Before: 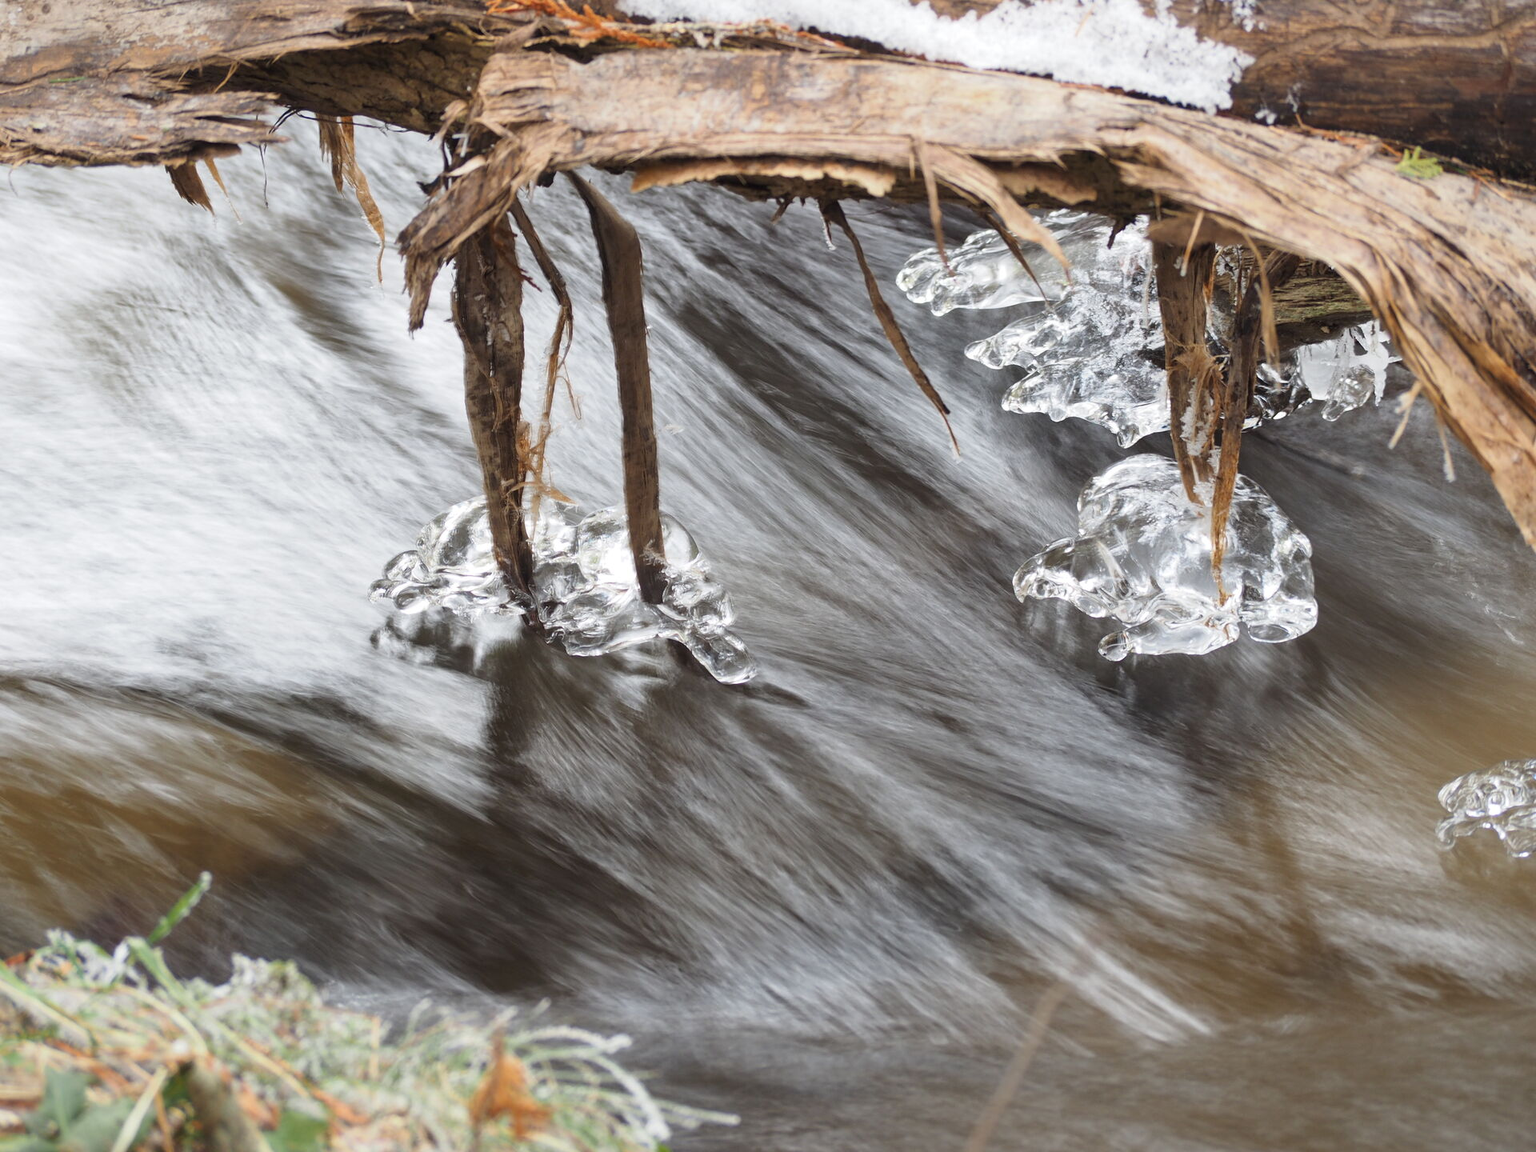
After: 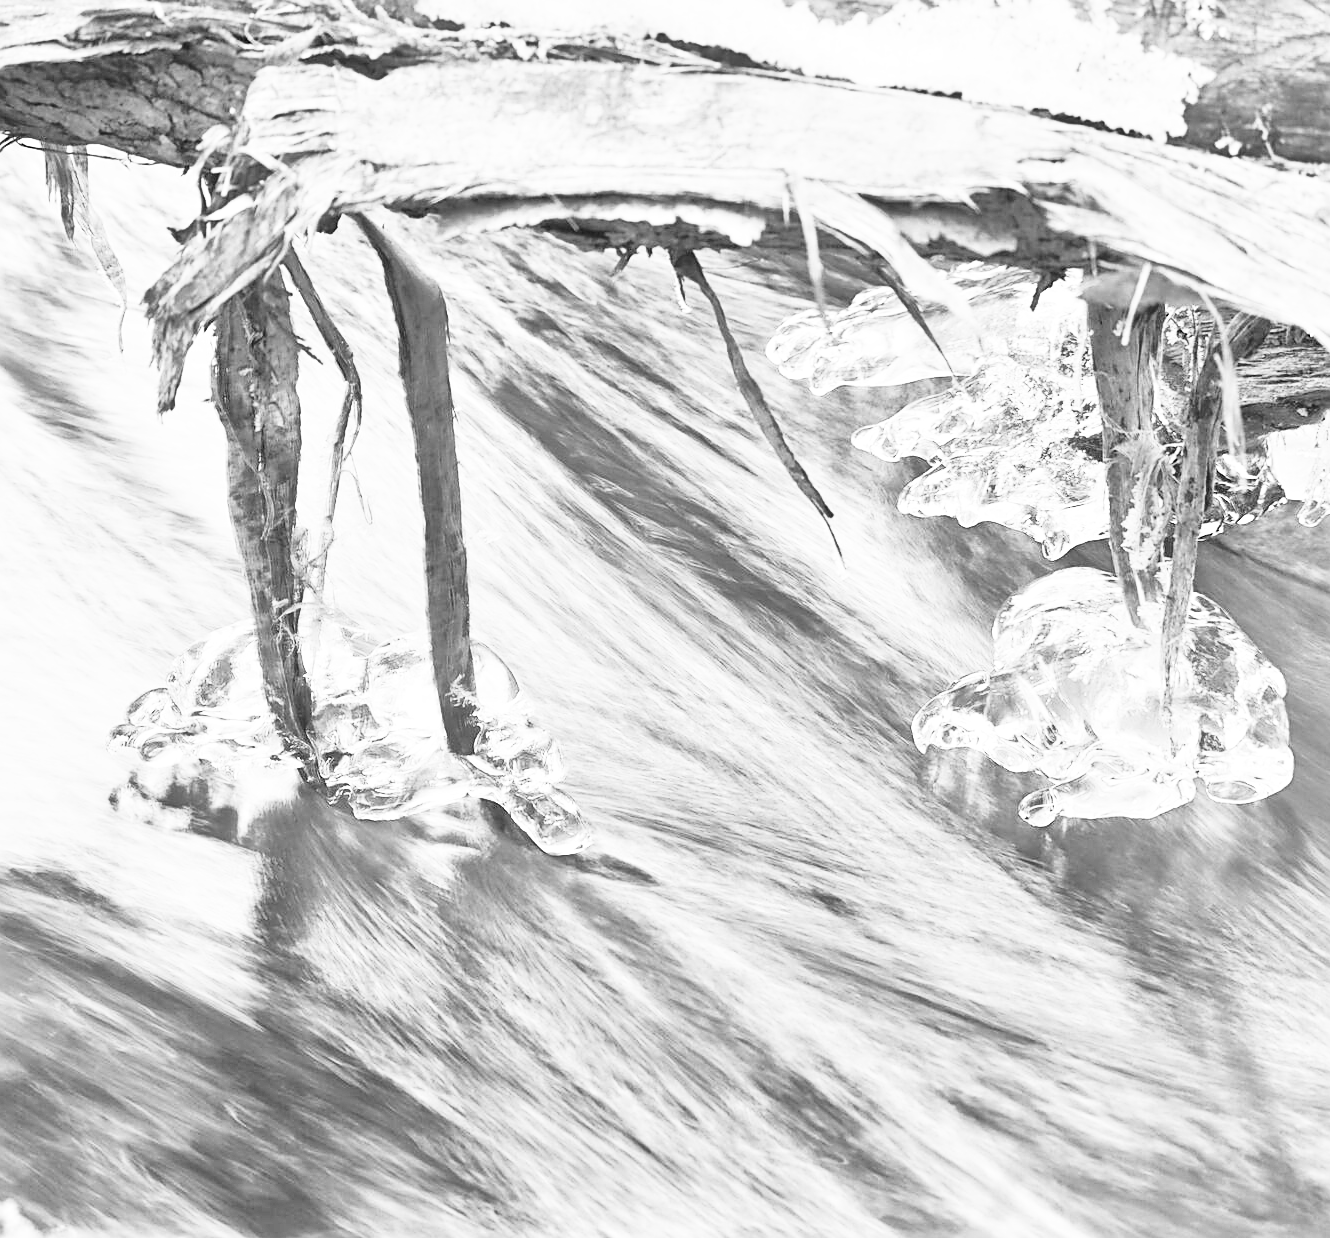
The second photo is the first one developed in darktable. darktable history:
crop: left 18.479%, right 12.2%, bottom 13.971%
contrast brightness saturation: contrast 0.53, brightness 0.47, saturation -1
tone equalizer: -8 EV 2 EV, -7 EV 2 EV, -6 EV 2 EV, -5 EV 2 EV, -4 EV 2 EV, -3 EV 1.5 EV, -2 EV 1 EV, -1 EV 0.5 EV
sharpen: on, module defaults
